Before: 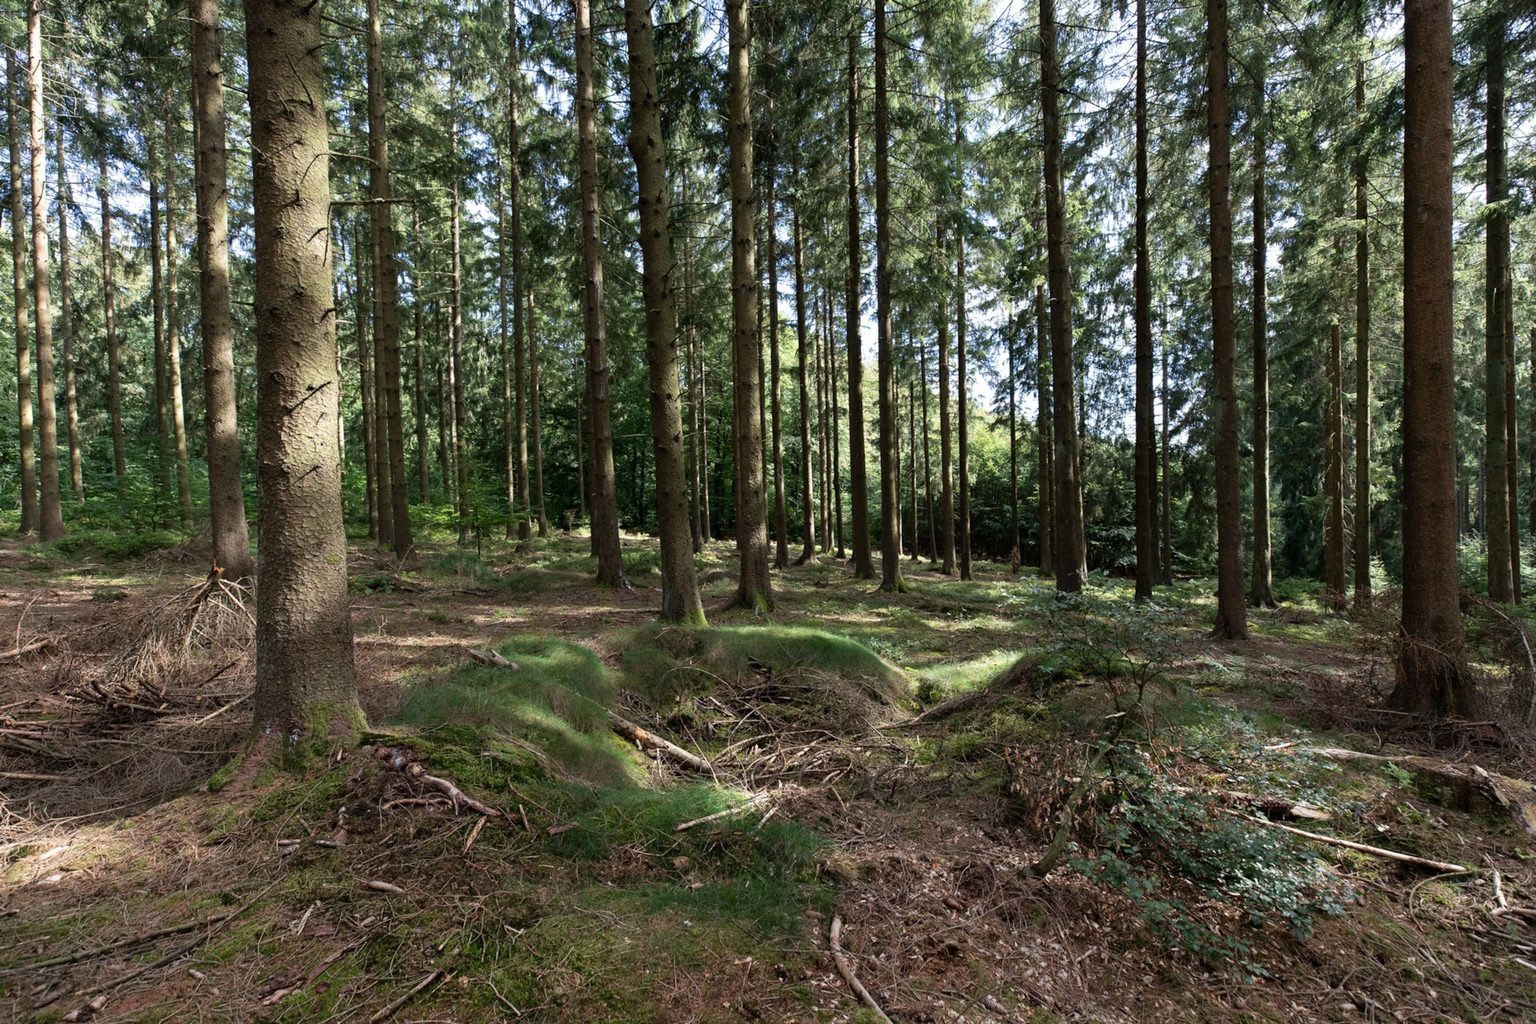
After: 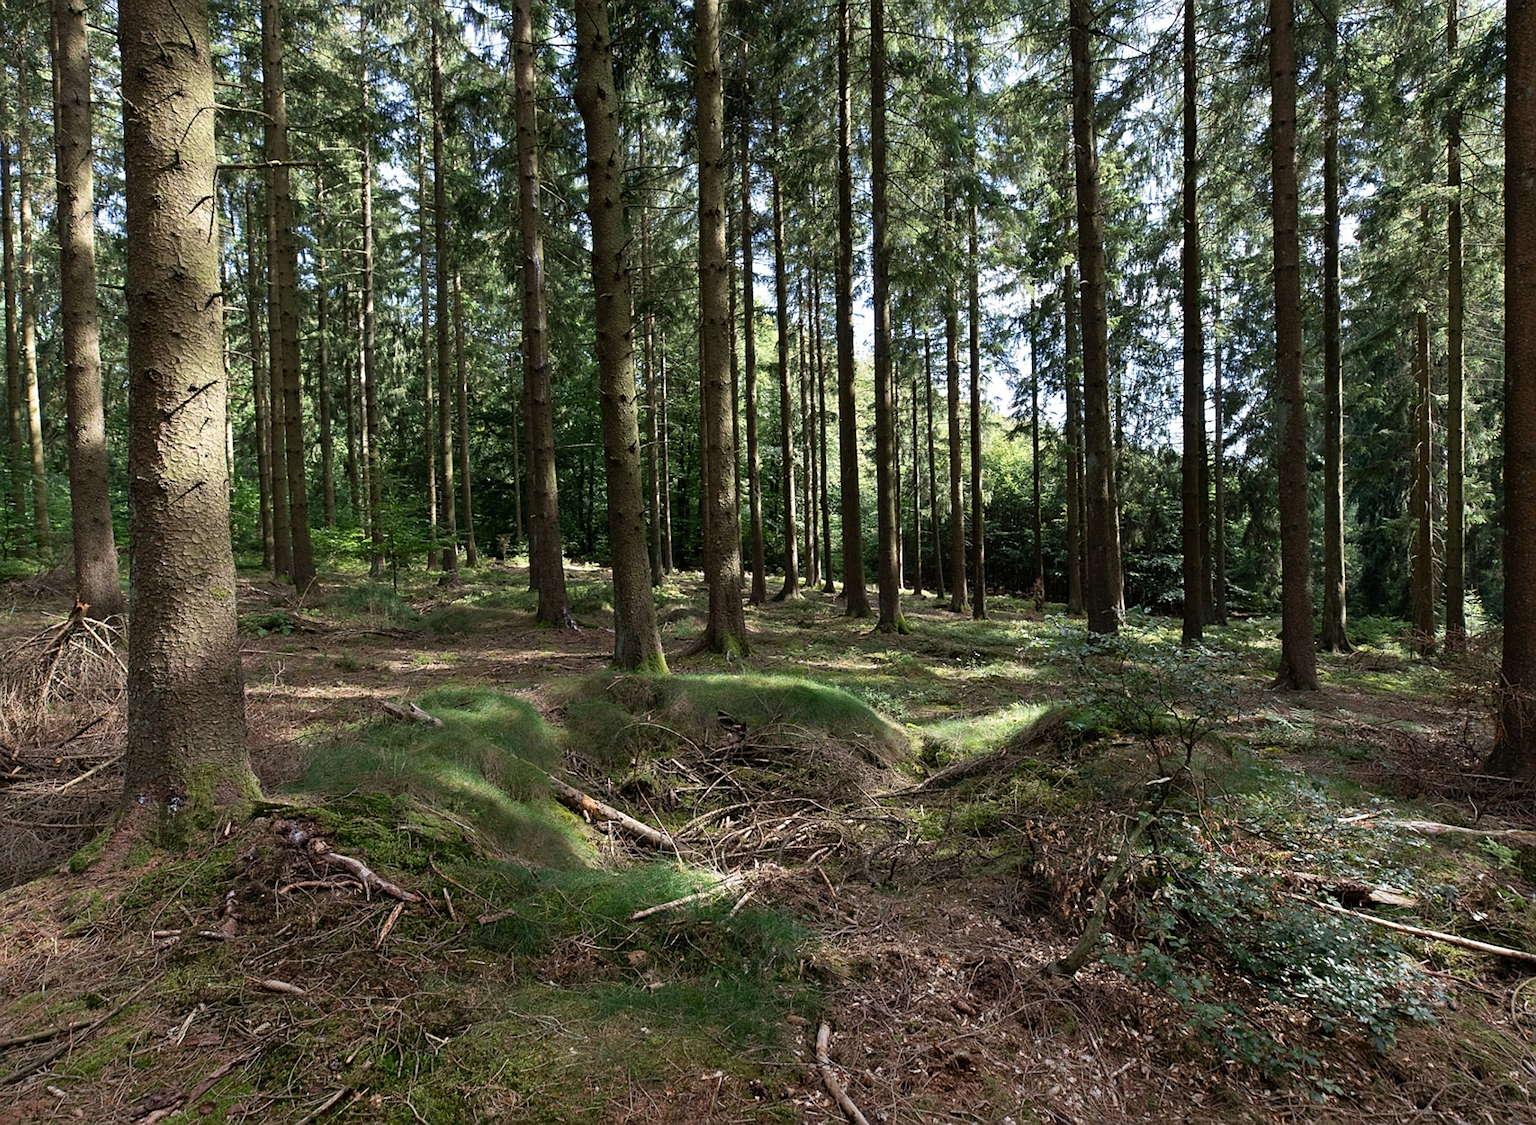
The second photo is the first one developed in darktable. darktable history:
crop: left 9.778%, top 6.306%, right 6.884%, bottom 2.106%
sharpen: on, module defaults
